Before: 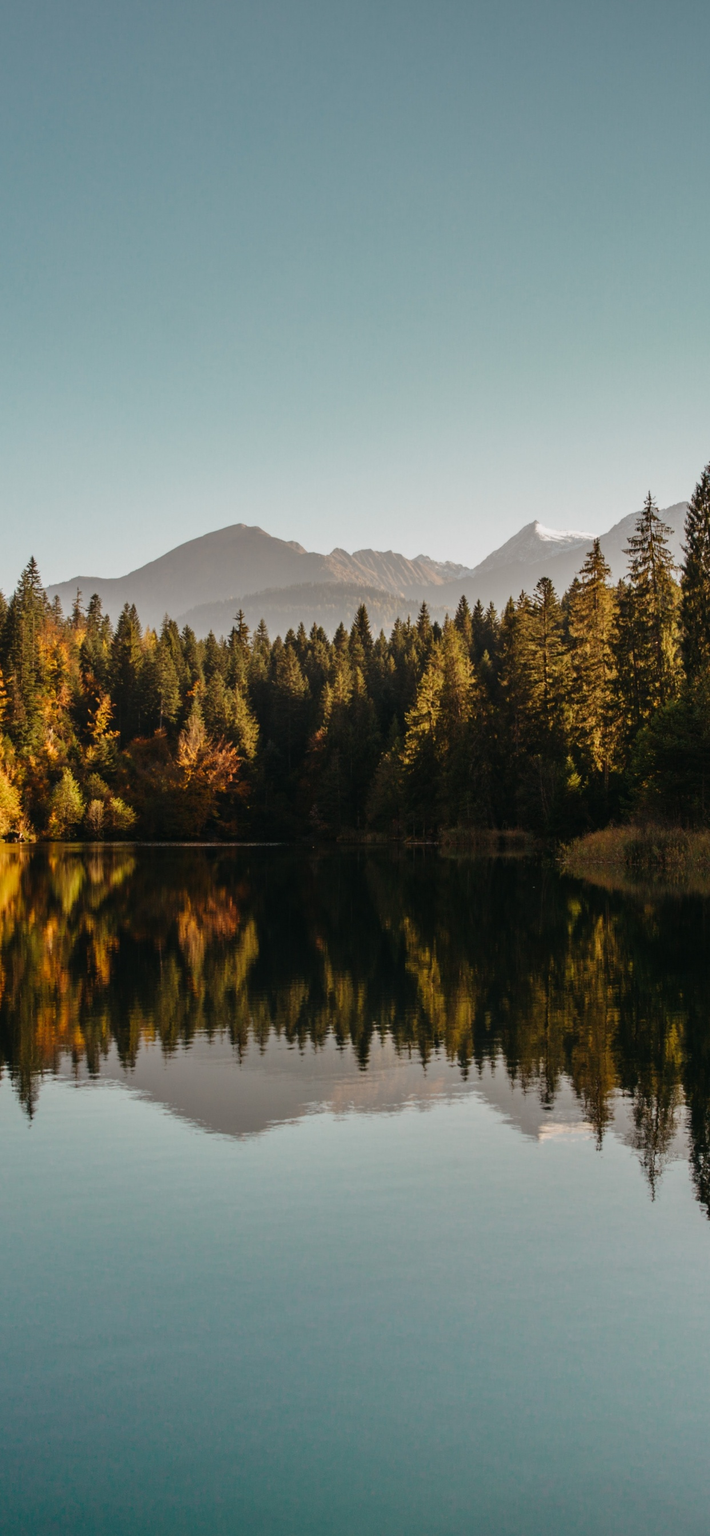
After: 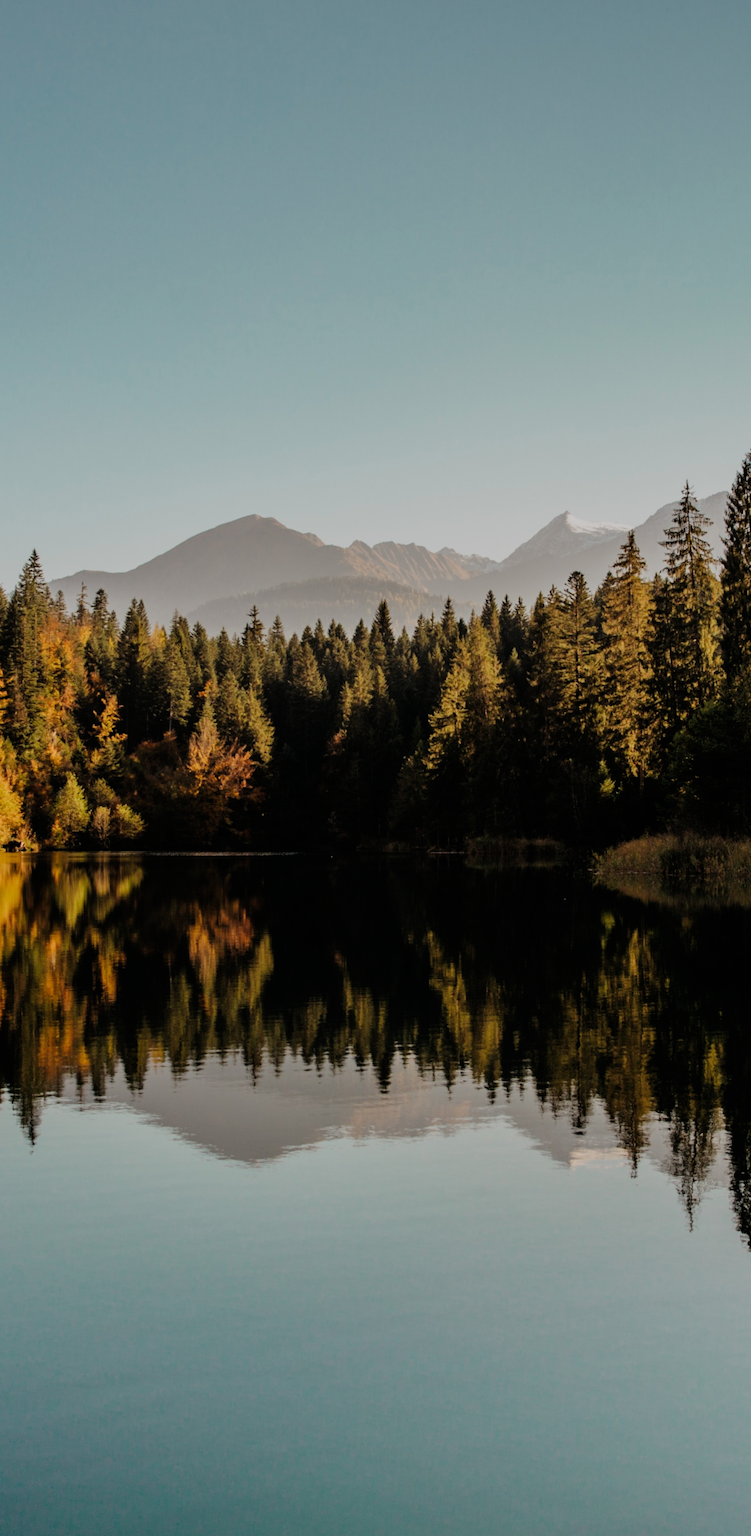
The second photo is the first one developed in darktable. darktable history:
filmic rgb: black relative exposure -7.15 EV, white relative exposure 5.36 EV, hardness 3.02, color science v6 (2022)
crop and rotate: top 2.479%, bottom 3.018%
